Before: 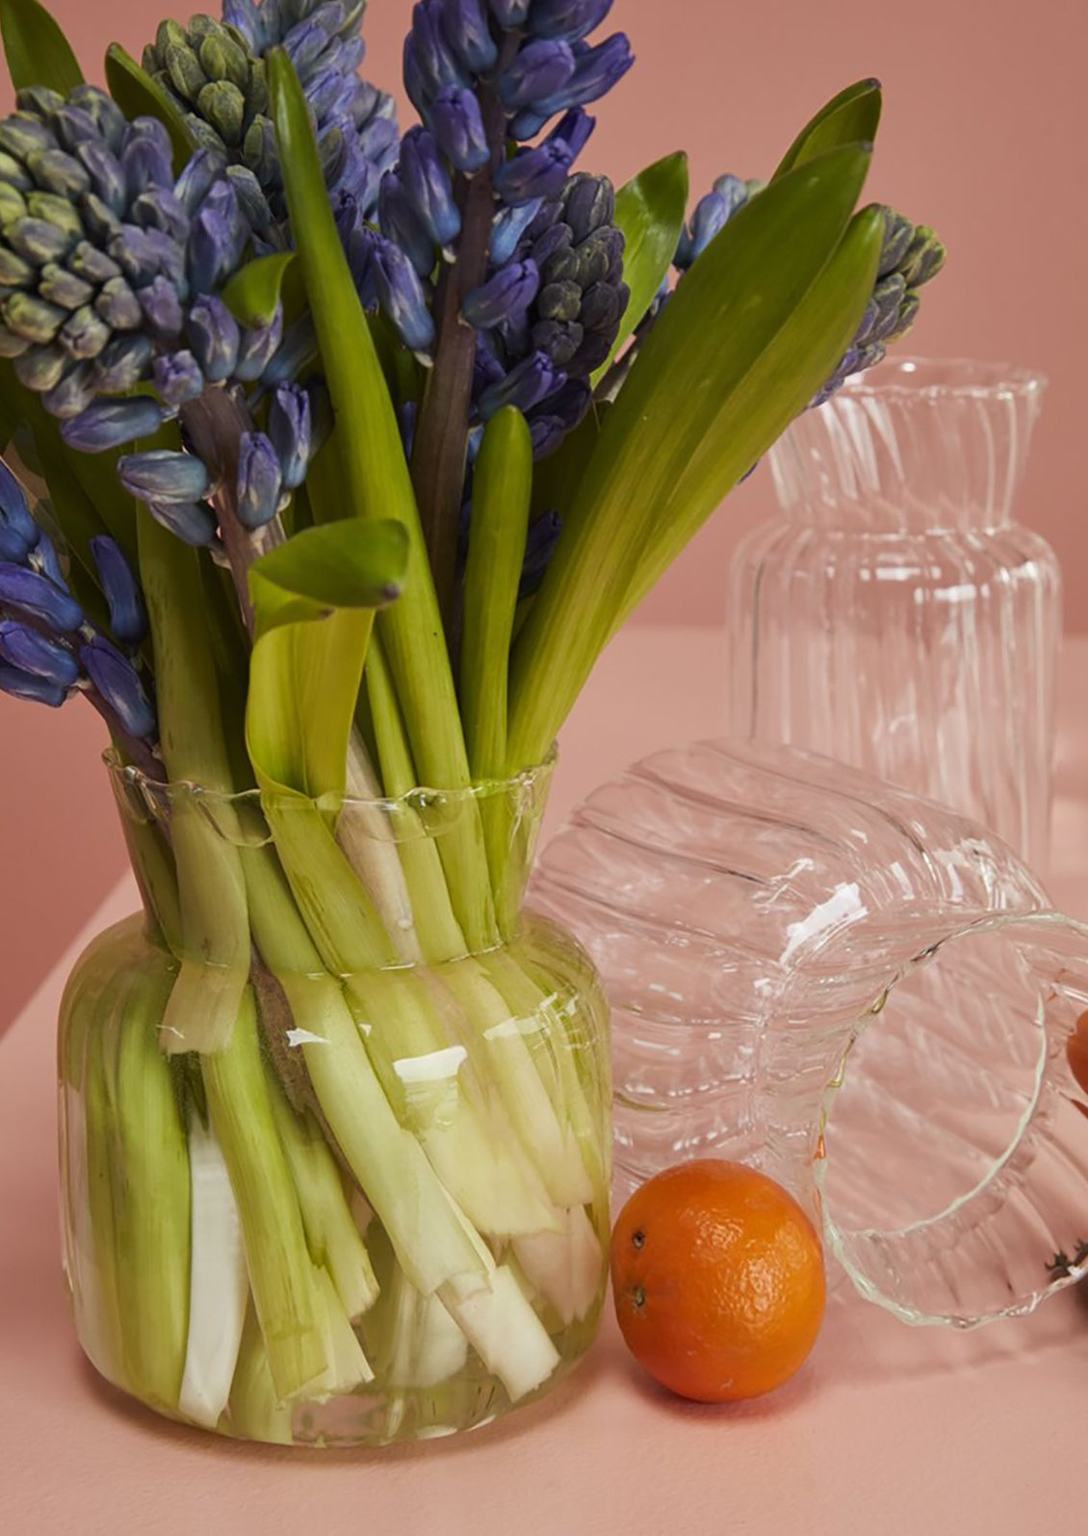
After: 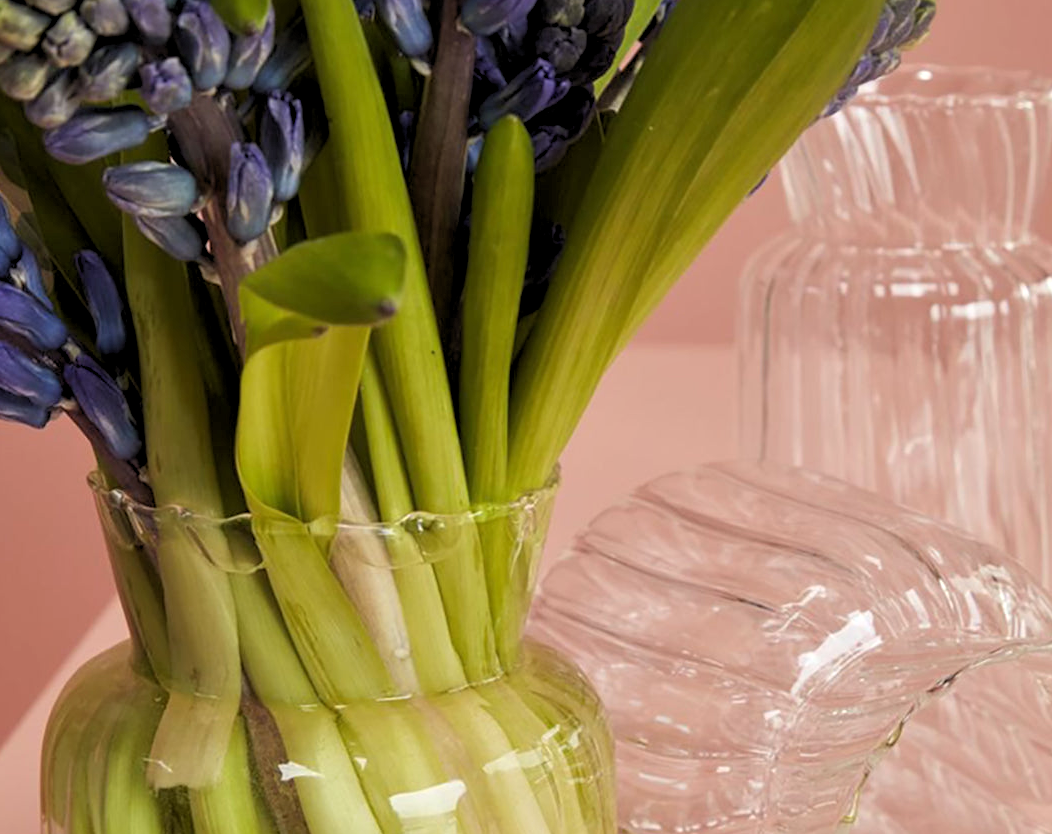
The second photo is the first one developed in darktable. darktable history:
crop: left 1.744%, top 19.225%, right 5.069%, bottom 28.357%
rotate and perspective: automatic cropping off
rgb levels: levels [[0.01, 0.419, 0.839], [0, 0.5, 1], [0, 0.5, 1]]
tone equalizer: -8 EV -0.002 EV, -7 EV 0.005 EV, -6 EV -0.009 EV, -5 EV 0.011 EV, -4 EV -0.012 EV, -3 EV 0.007 EV, -2 EV -0.062 EV, -1 EV -0.293 EV, +0 EV -0.582 EV, smoothing diameter 2%, edges refinement/feathering 20, mask exposure compensation -1.57 EV, filter diffusion 5
